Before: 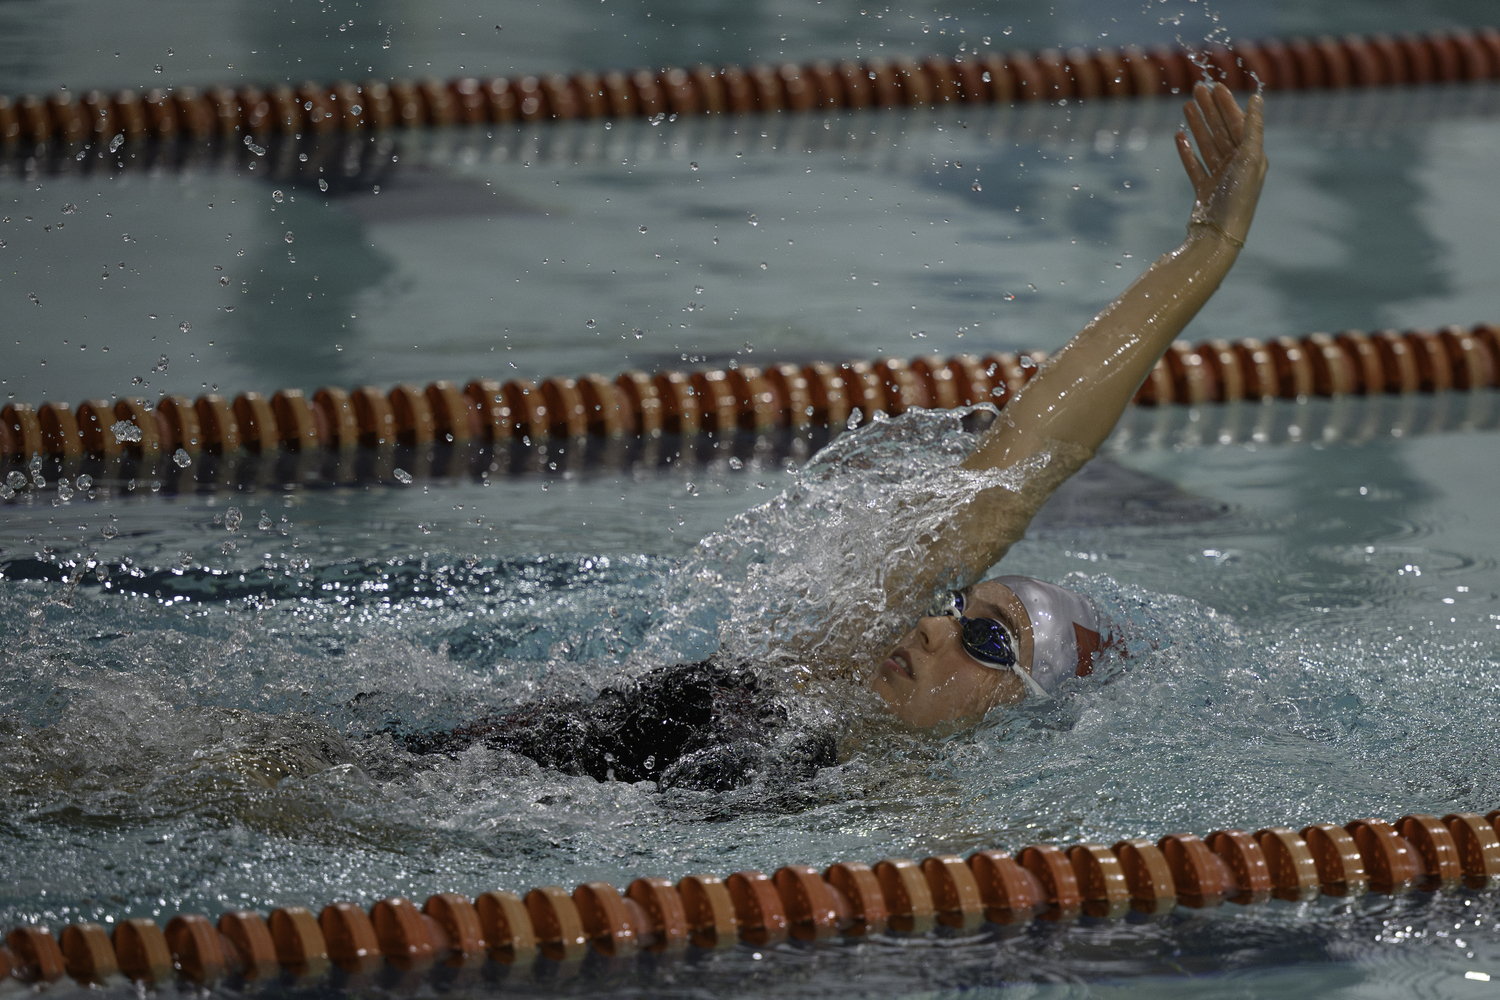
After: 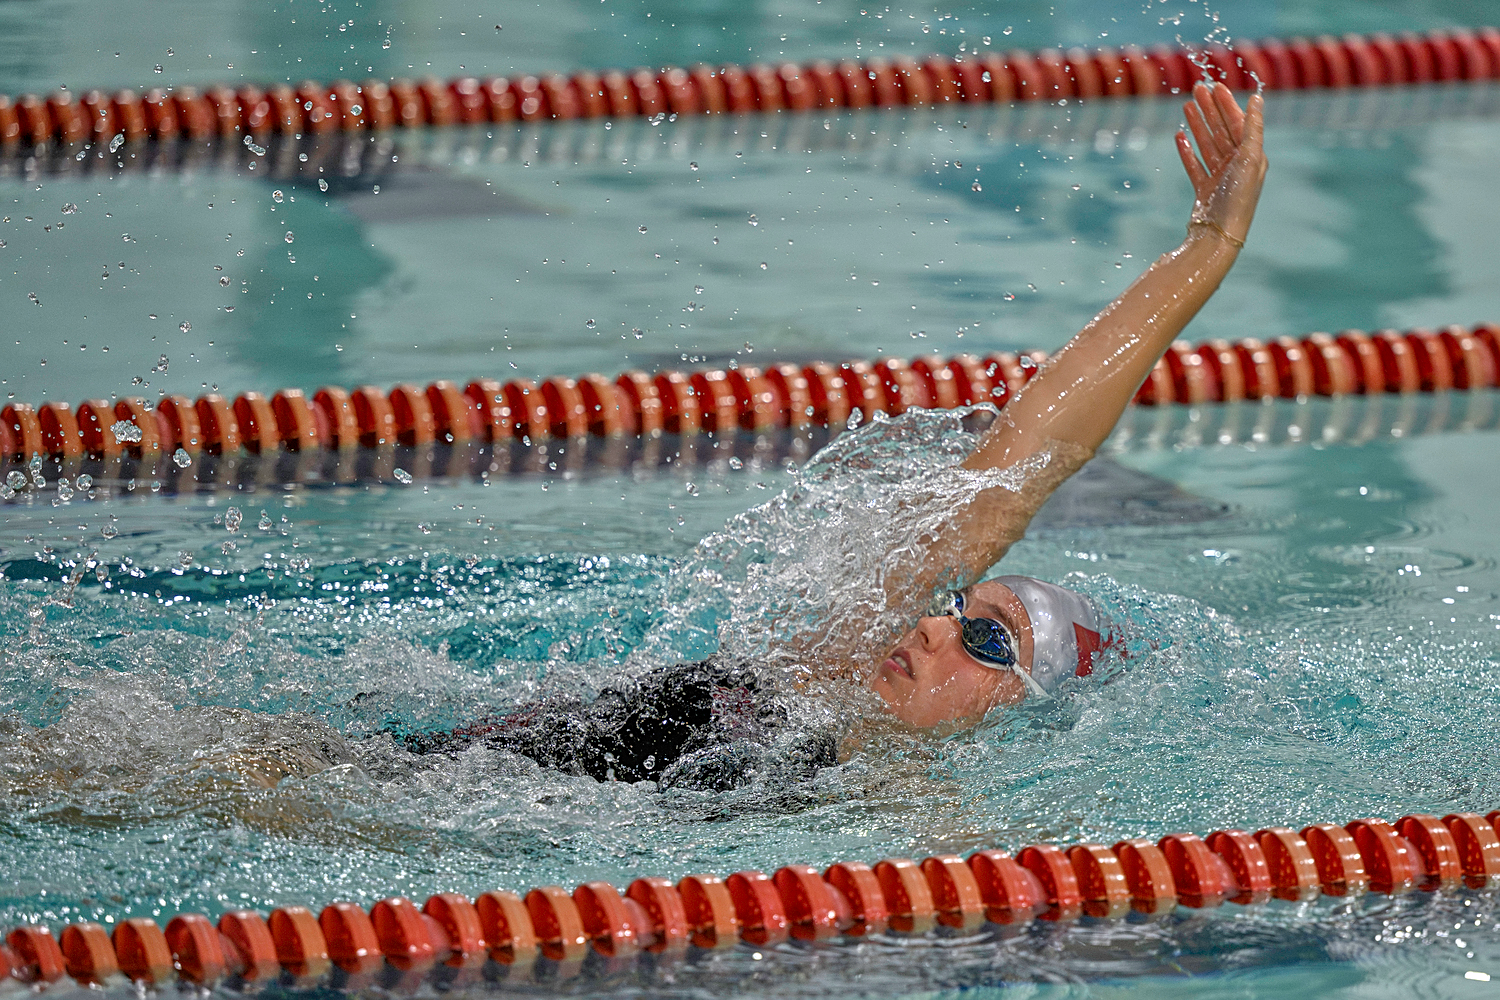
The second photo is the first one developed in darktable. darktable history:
tone equalizer: -7 EV 0.144 EV, -6 EV 0.621 EV, -5 EV 1.16 EV, -4 EV 1.34 EV, -3 EV 1.13 EV, -2 EV 0.6 EV, -1 EV 0.163 EV
sharpen: on, module defaults
local contrast: on, module defaults
